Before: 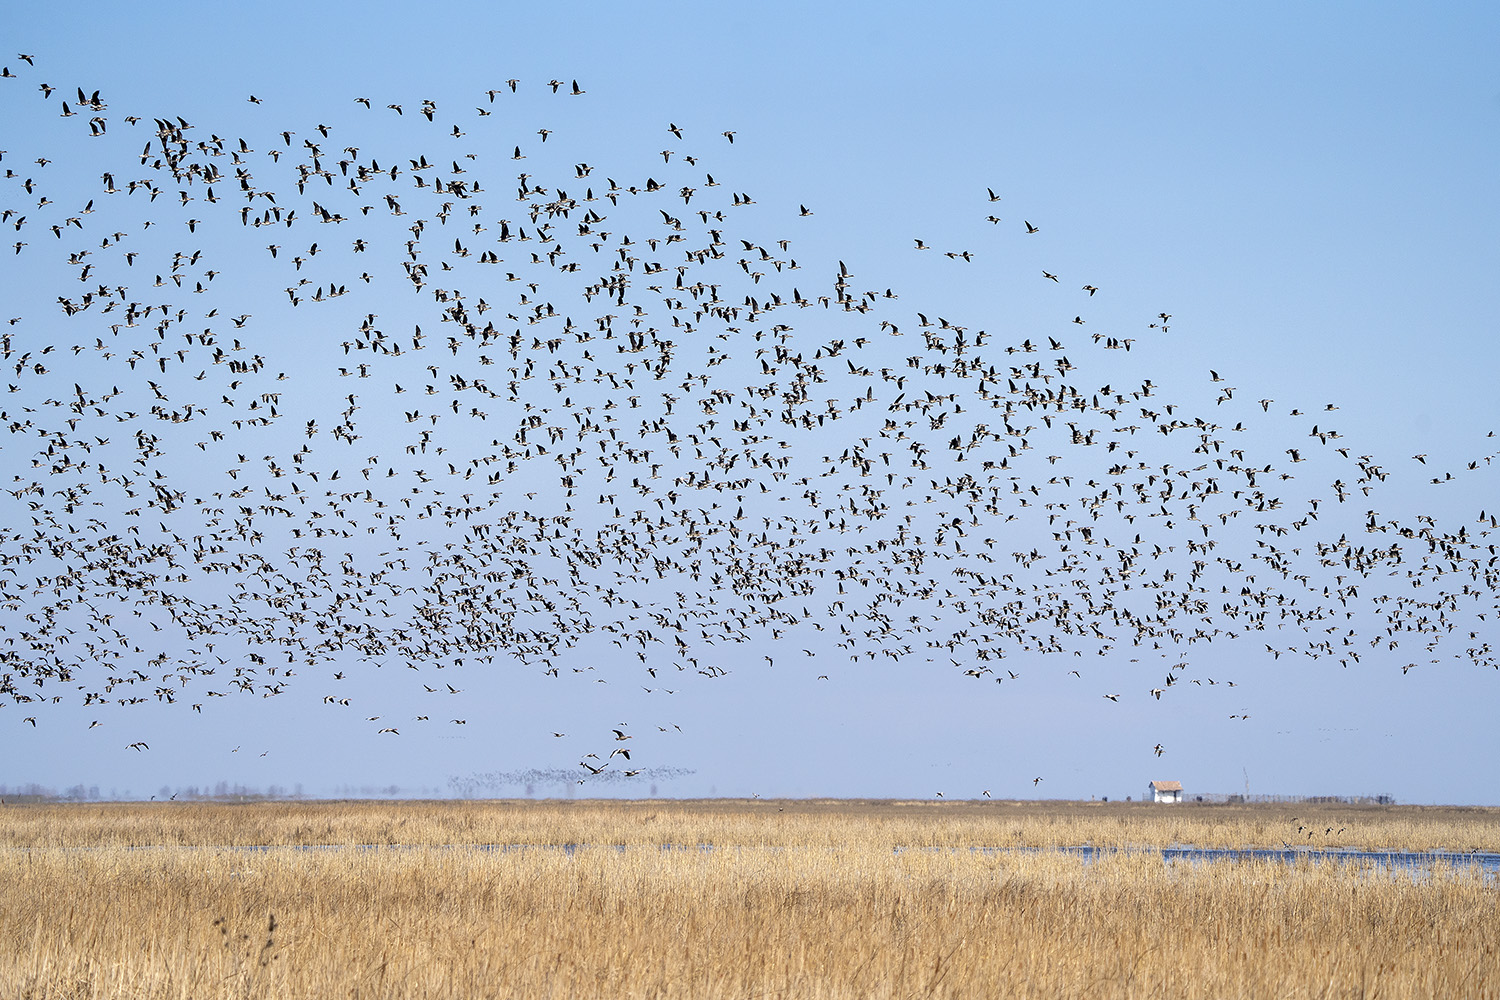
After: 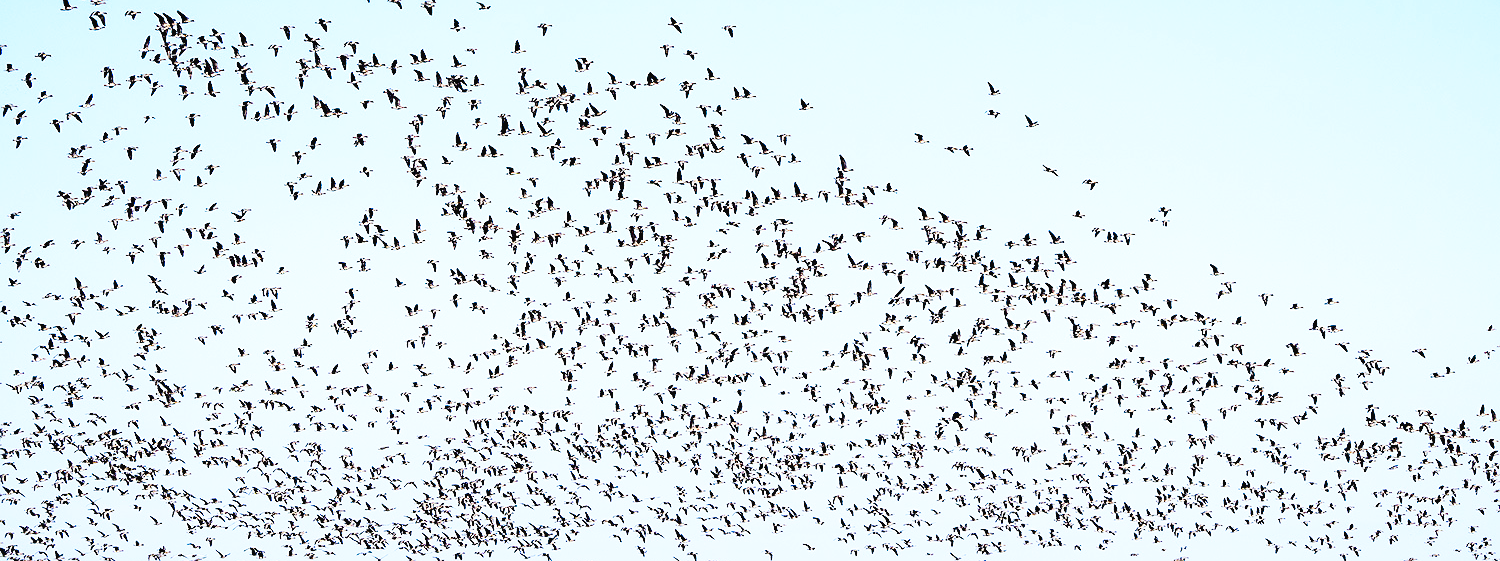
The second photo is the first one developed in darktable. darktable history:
base curve: curves: ch0 [(0, 0.003) (0.001, 0.002) (0.006, 0.004) (0.02, 0.022) (0.048, 0.086) (0.094, 0.234) (0.162, 0.431) (0.258, 0.629) (0.385, 0.8) (0.548, 0.918) (0.751, 0.988) (1, 1)], preserve colors none
crop and rotate: top 10.605%, bottom 33.274%
color zones: curves: ch0 [(0.004, 0.305) (0.261, 0.623) (0.389, 0.399) (0.708, 0.571) (0.947, 0.34)]; ch1 [(0.025, 0.645) (0.229, 0.584) (0.326, 0.551) (0.484, 0.262) (0.757, 0.643)]
sharpen: on, module defaults
